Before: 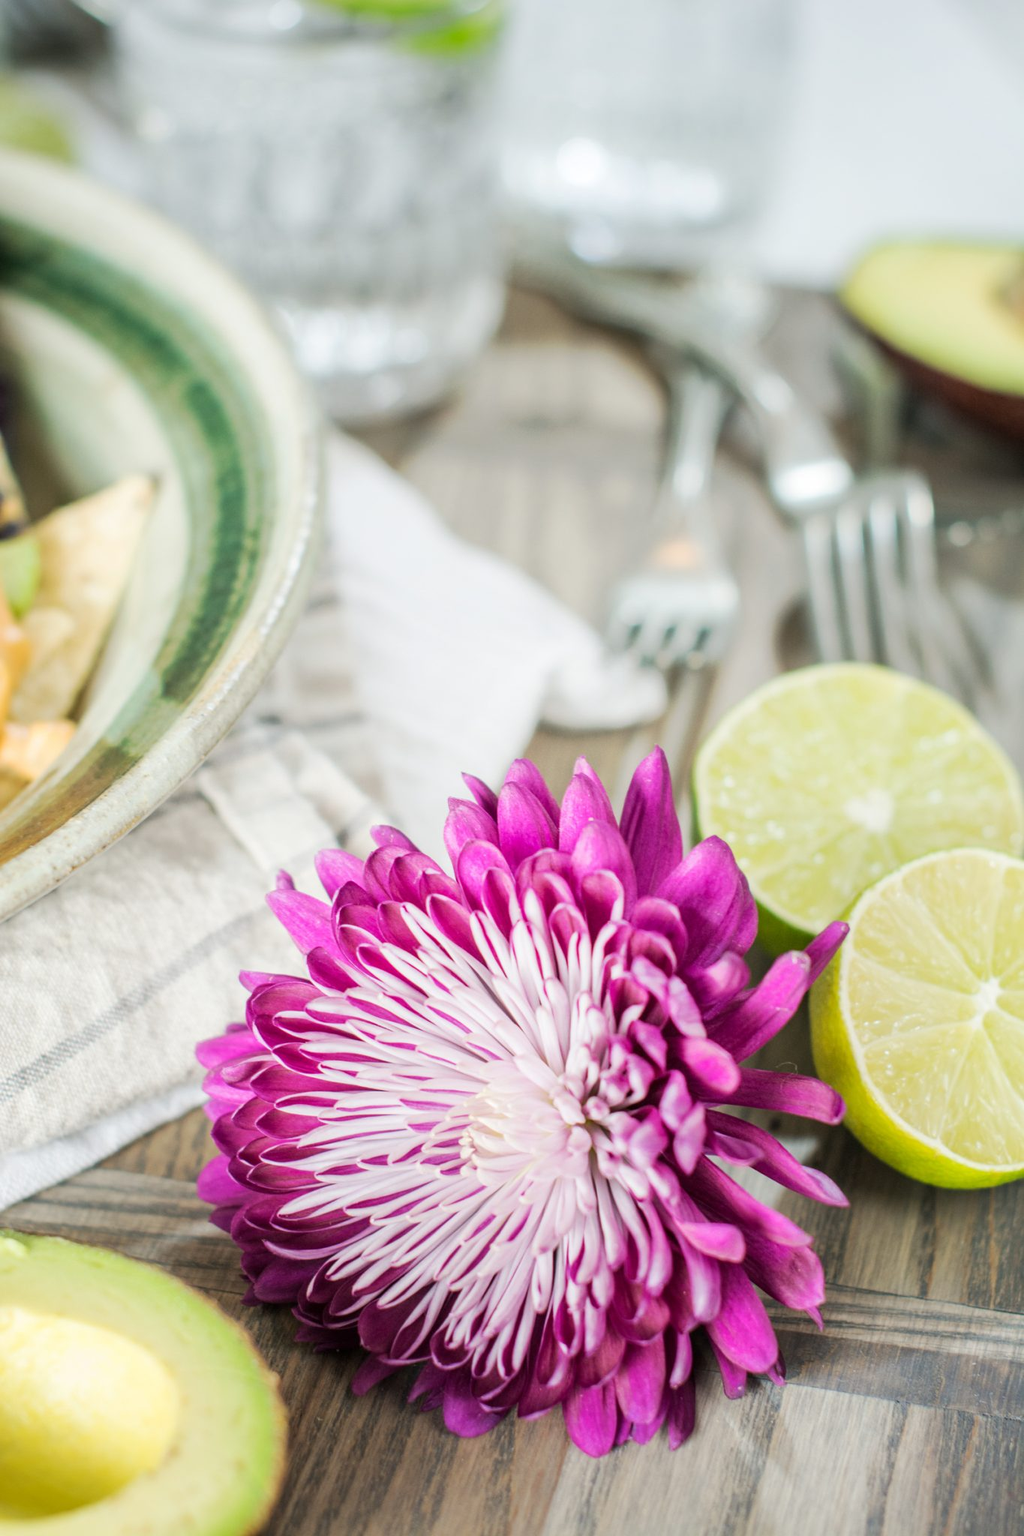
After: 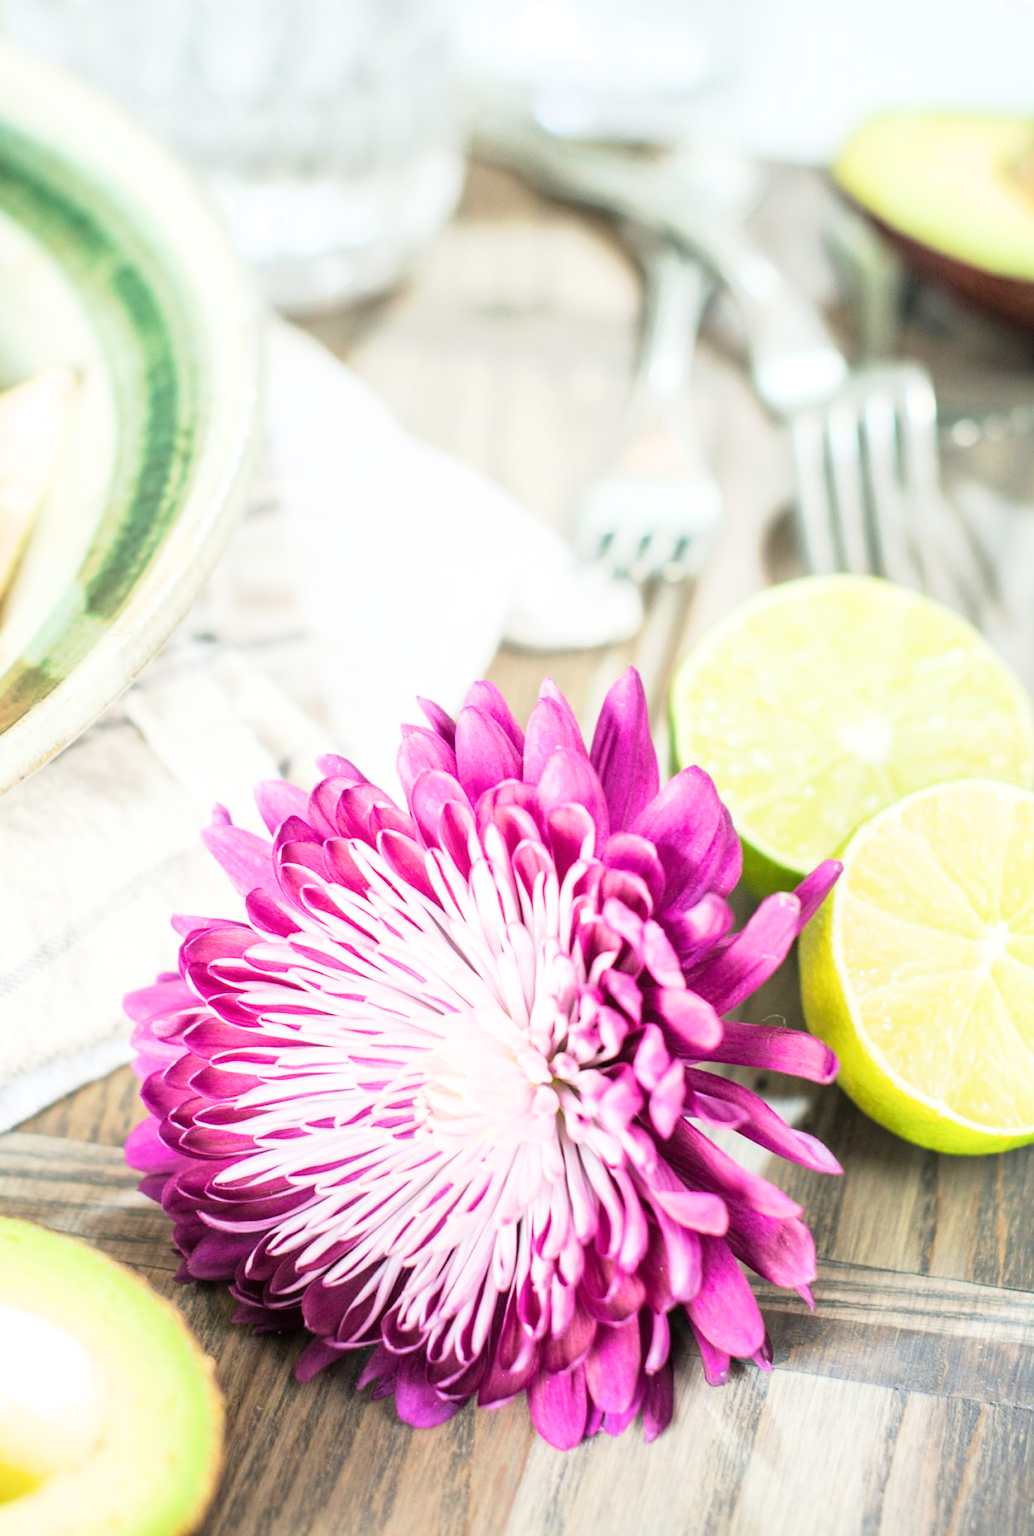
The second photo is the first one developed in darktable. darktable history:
filmic rgb: black relative exposure -14.19 EV, white relative exposure 3.39 EV, hardness 7.89, preserve chrominance max RGB
exposure: black level correction 0, exposure 1.1 EV, compensate exposure bias true, compensate highlight preservation false
rgb curve: mode RGB, independent channels
crop and rotate: left 8.262%, top 9.226%
